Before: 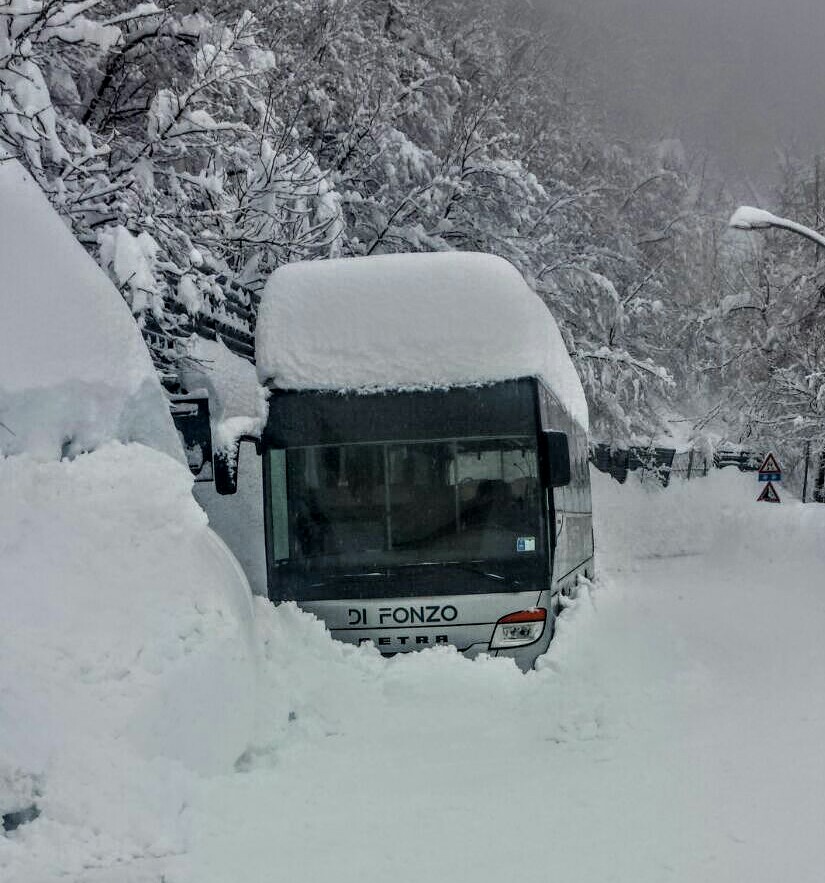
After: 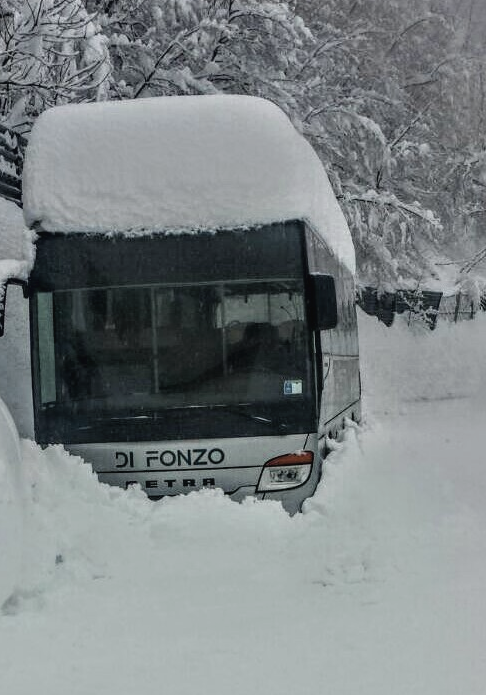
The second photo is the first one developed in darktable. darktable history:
contrast brightness saturation: contrast -0.047, saturation -0.41
crop and rotate: left 28.303%, top 17.914%, right 12.682%, bottom 3.324%
color balance rgb: power › hue 61.89°, perceptual saturation grading › global saturation -12.241%, global vibrance 50.696%
